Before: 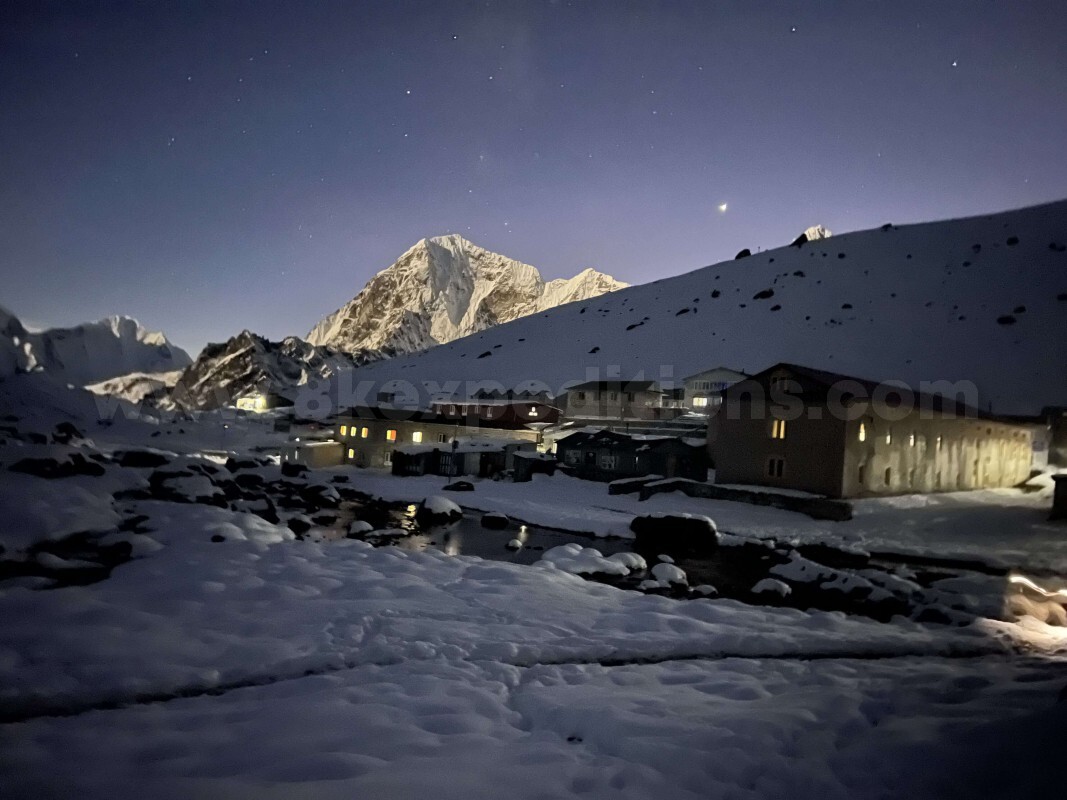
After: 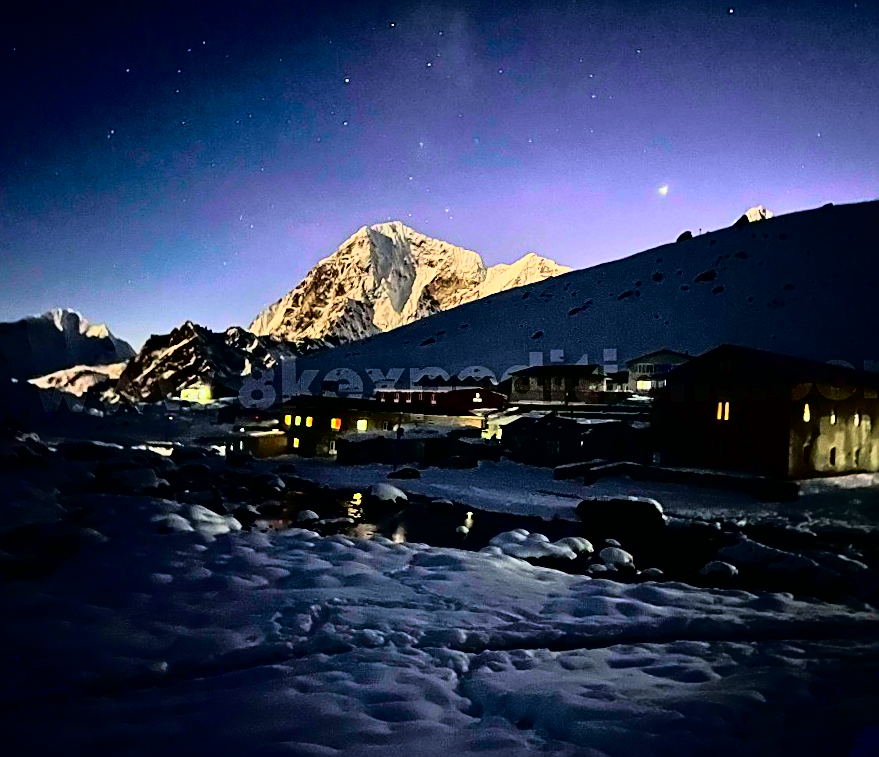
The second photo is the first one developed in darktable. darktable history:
color contrast: green-magenta contrast 1.69, blue-yellow contrast 1.49
contrast brightness saturation: contrast 0.04, saturation 0.16
crop and rotate: angle 1°, left 4.281%, top 0.642%, right 11.383%, bottom 2.486%
tone curve: curves: ch0 [(0, 0) (0.126, 0.061) (0.362, 0.382) (0.498, 0.498) (0.706, 0.712) (1, 1)]; ch1 [(0, 0) (0.5, 0.497) (0.55, 0.578) (1, 1)]; ch2 [(0, 0) (0.44, 0.424) (0.489, 0.486) (0.537, 0.538) (1, 1)], color space Lab, independent channels, preserve colors none
sharpen: on, module defaults
exposure: black level correction 0.009, exposure -0.637 EV, compensate highlight preservation false
rgb curve: curves: ch0 [(0, 0) (0.21, 0.15) (0.24, 0.21) (0.5, 0.75) (0.75, 0.96) (0.89, 0.99) (1, 1)]; ch1 [(0, 0.02) (0.21, 0.13) (0.25, 0.2) (0.5, 0.67) (0.75, 0.9) (0.89, 0.97) (1, 1)]; ch2 [(0, 0.02) (0.21, 0.13) (0.25, 0.2) (0.5, 0.67) (0.75, 0.9) (0.89, 0.97) (1, 1)], compensate middle gray true
